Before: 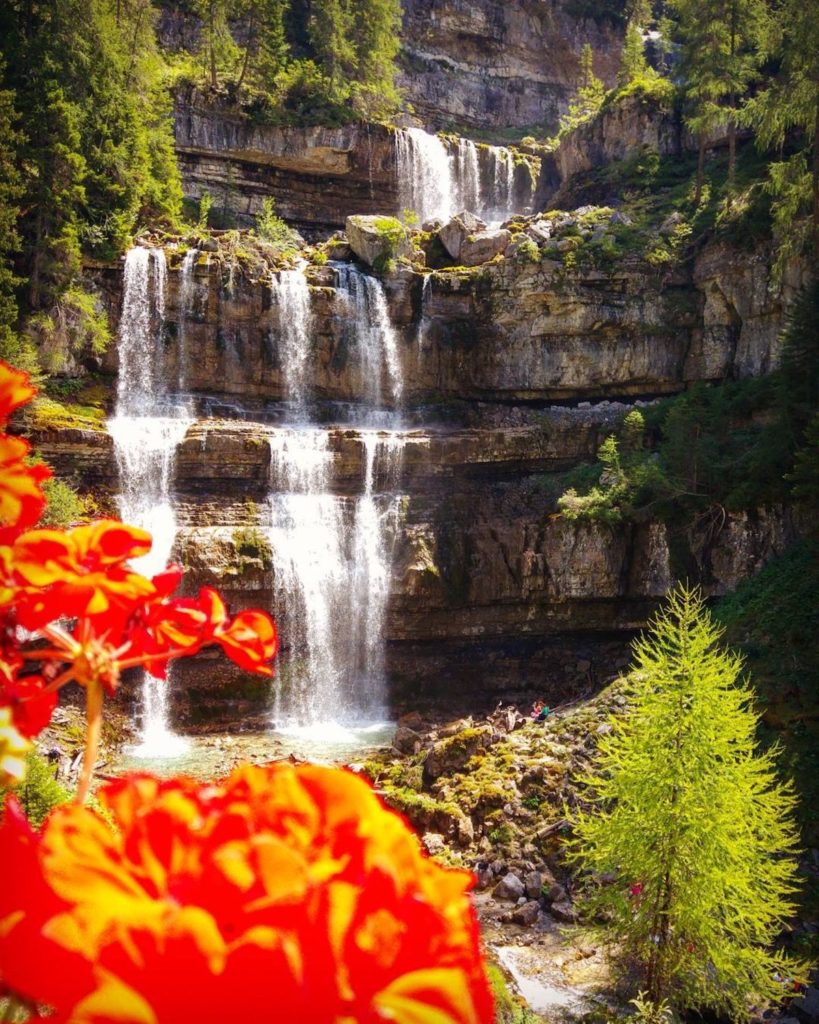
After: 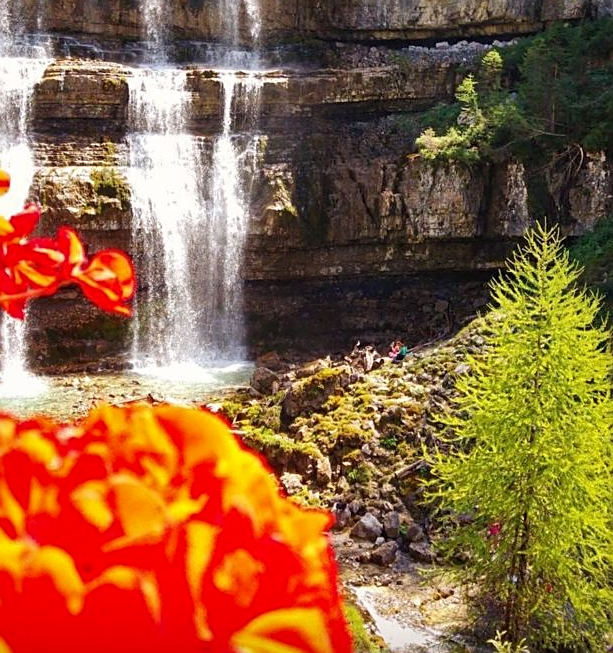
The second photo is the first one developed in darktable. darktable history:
crop and rotate: left 17.446%, top 35.217%, right 7.675%, bottom 0.994%
sharpen: on, module defaults
shadows and highlights: soften with gaussian
